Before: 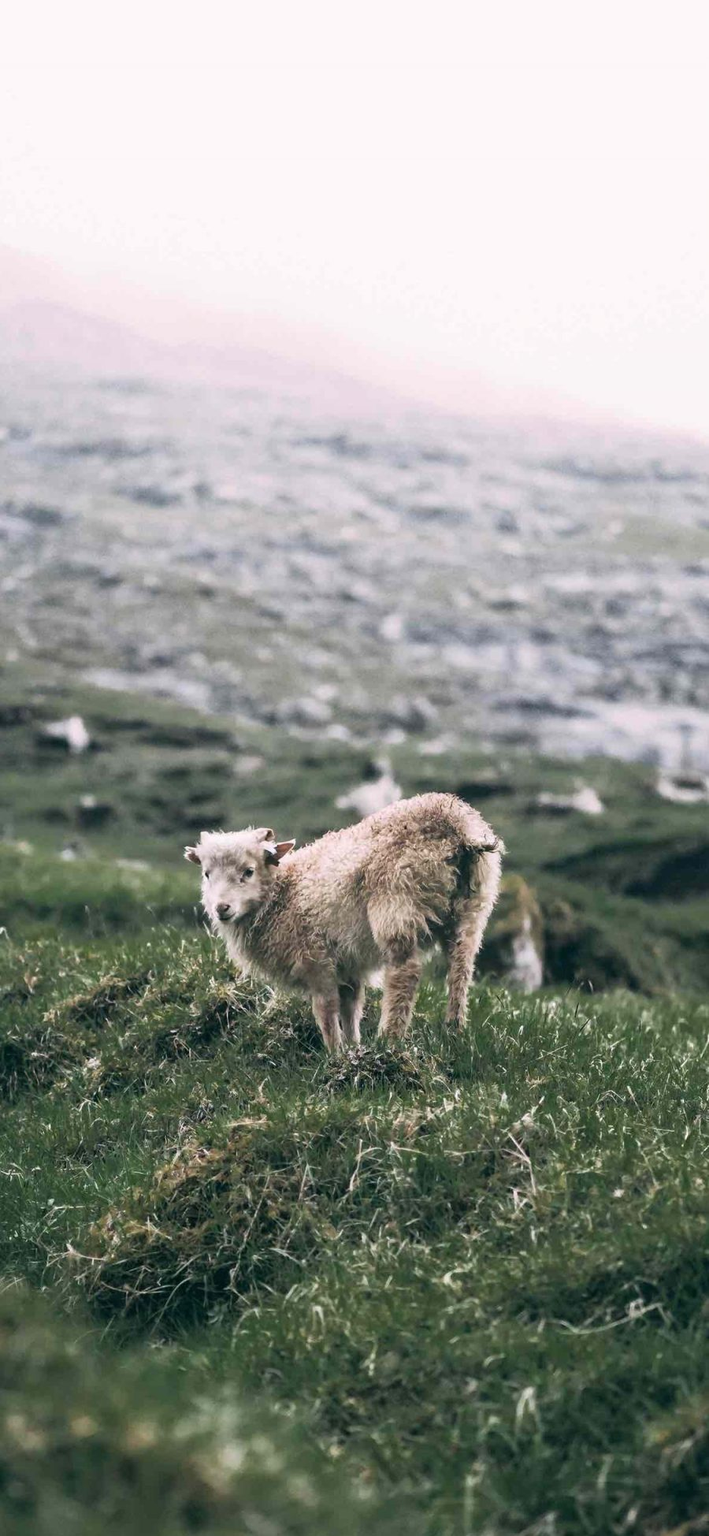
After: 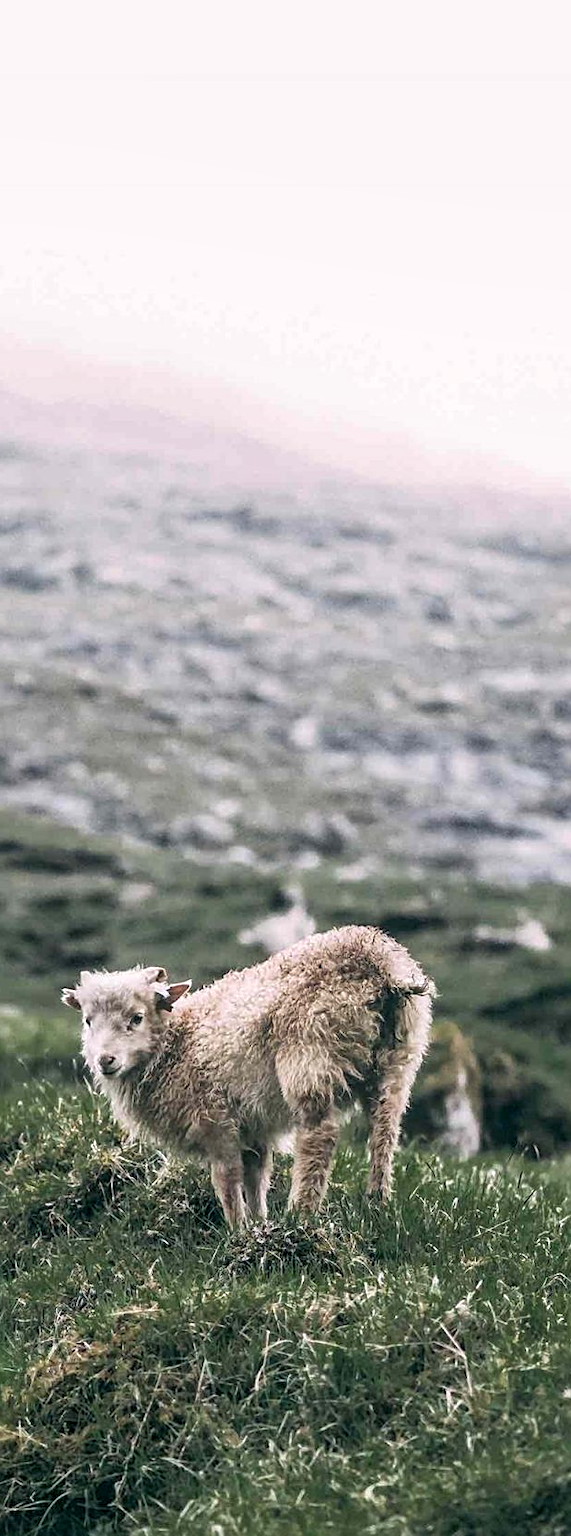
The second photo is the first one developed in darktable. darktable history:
shadows and highlights: shadows 25.59, highlights -24.83
sharpen: on, module defaults
crop: left 18.603%, right 12.341%, bottom 14.332%
local contrast: on, module defaults
